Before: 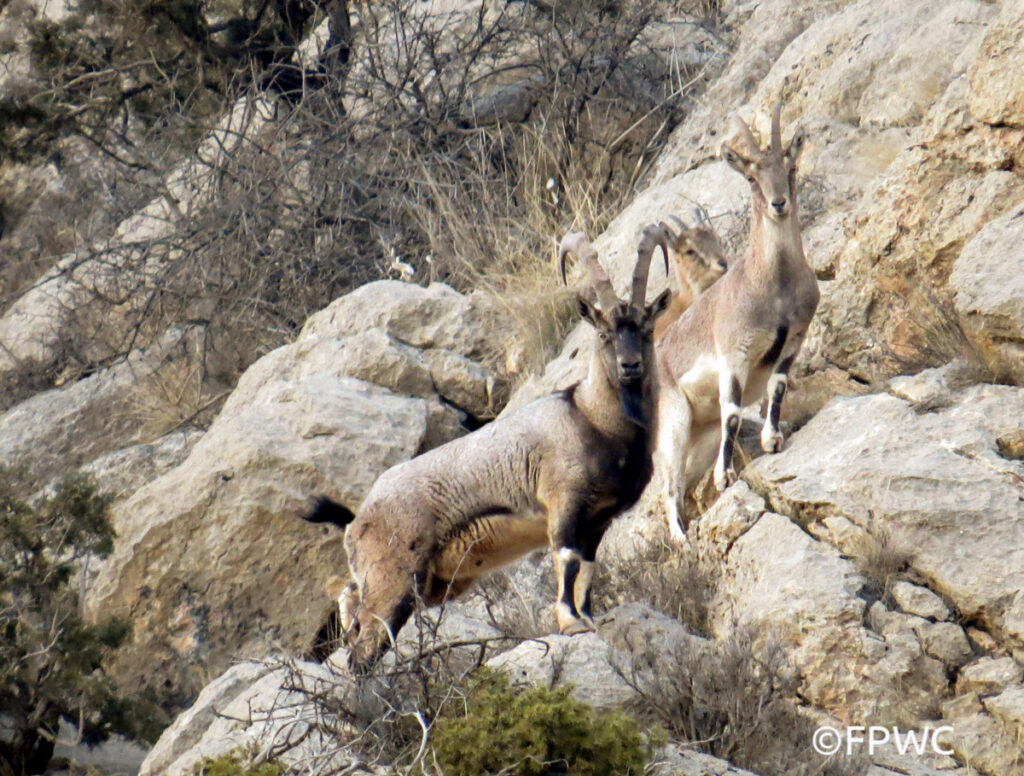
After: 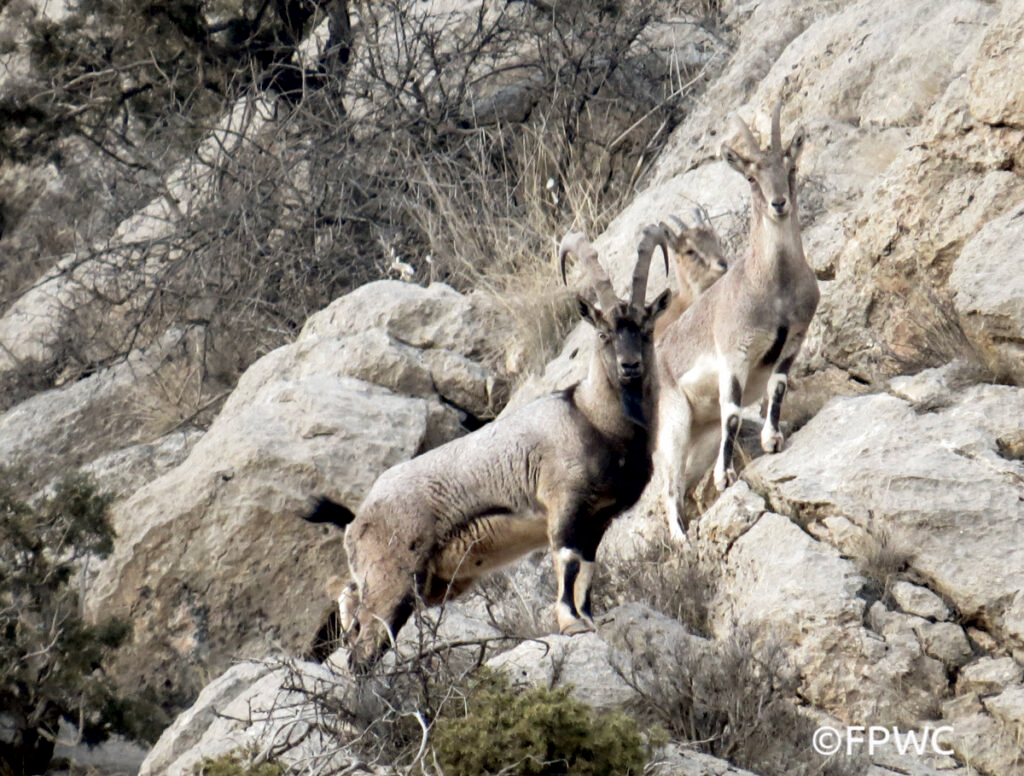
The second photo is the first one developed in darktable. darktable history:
exposure: black level correction 0.005, exposure 0.014 EV, compensate highlight preservation false
contrast brightness saturation: contrast 0.1, saturation -0.36
